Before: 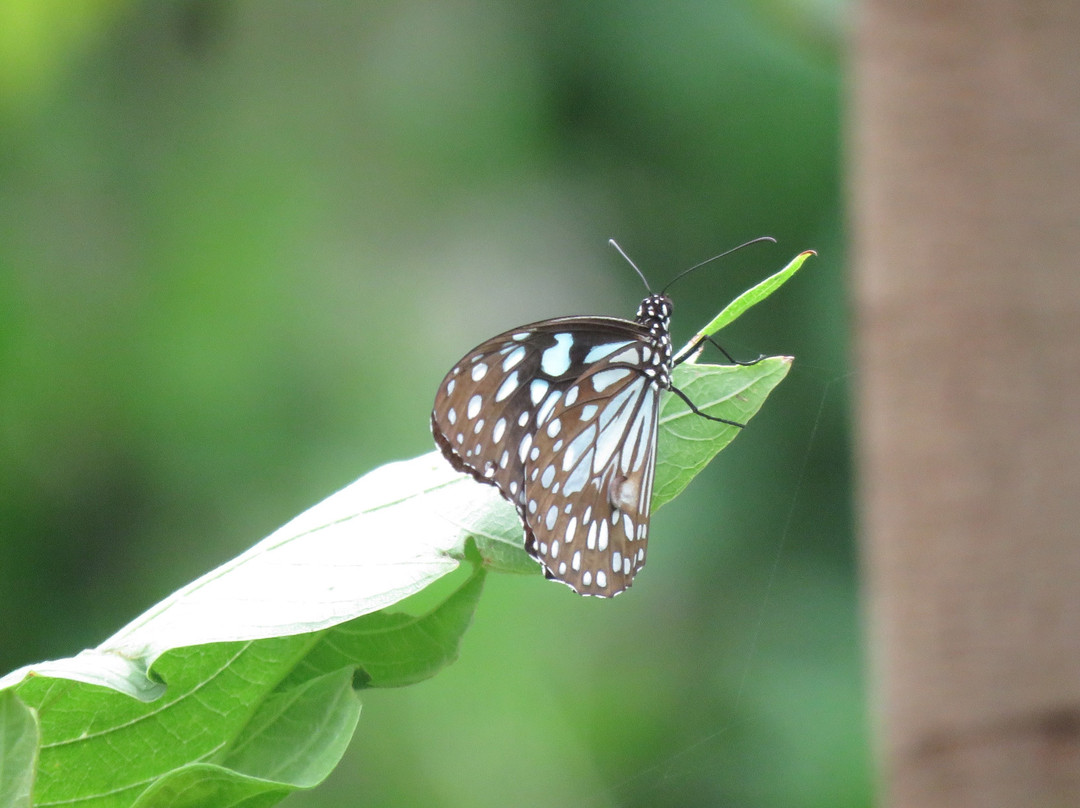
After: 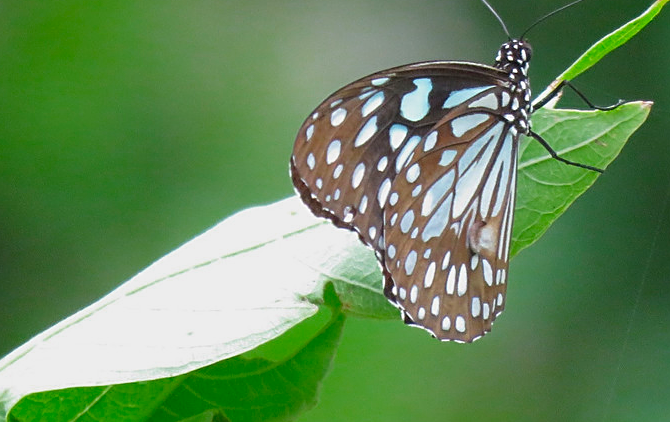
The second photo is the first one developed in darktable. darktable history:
sharpen: on, module defaults
crop: left 13.14%, top 31.618%, right 24.765%, bottom 16.081%
color zones: curves: ch0 [(0, 0.425) (0.143, 0.422) (0.286, 0.42) (0.429, 0.419) (0.571, 0.419) (0.714, 0.42) (0.857, 0.422) (1, 0.425)]; ch1 [(0, 0.666) (0.143, 0.669) (0.286, 0.671) (0.429, 0.67) (0.571, 0.67) (0.714, 0.67) (0.857, 0.67) (1, 0.666)]
exposure: exposure -0.239 EV, compensate highlight preservation false
